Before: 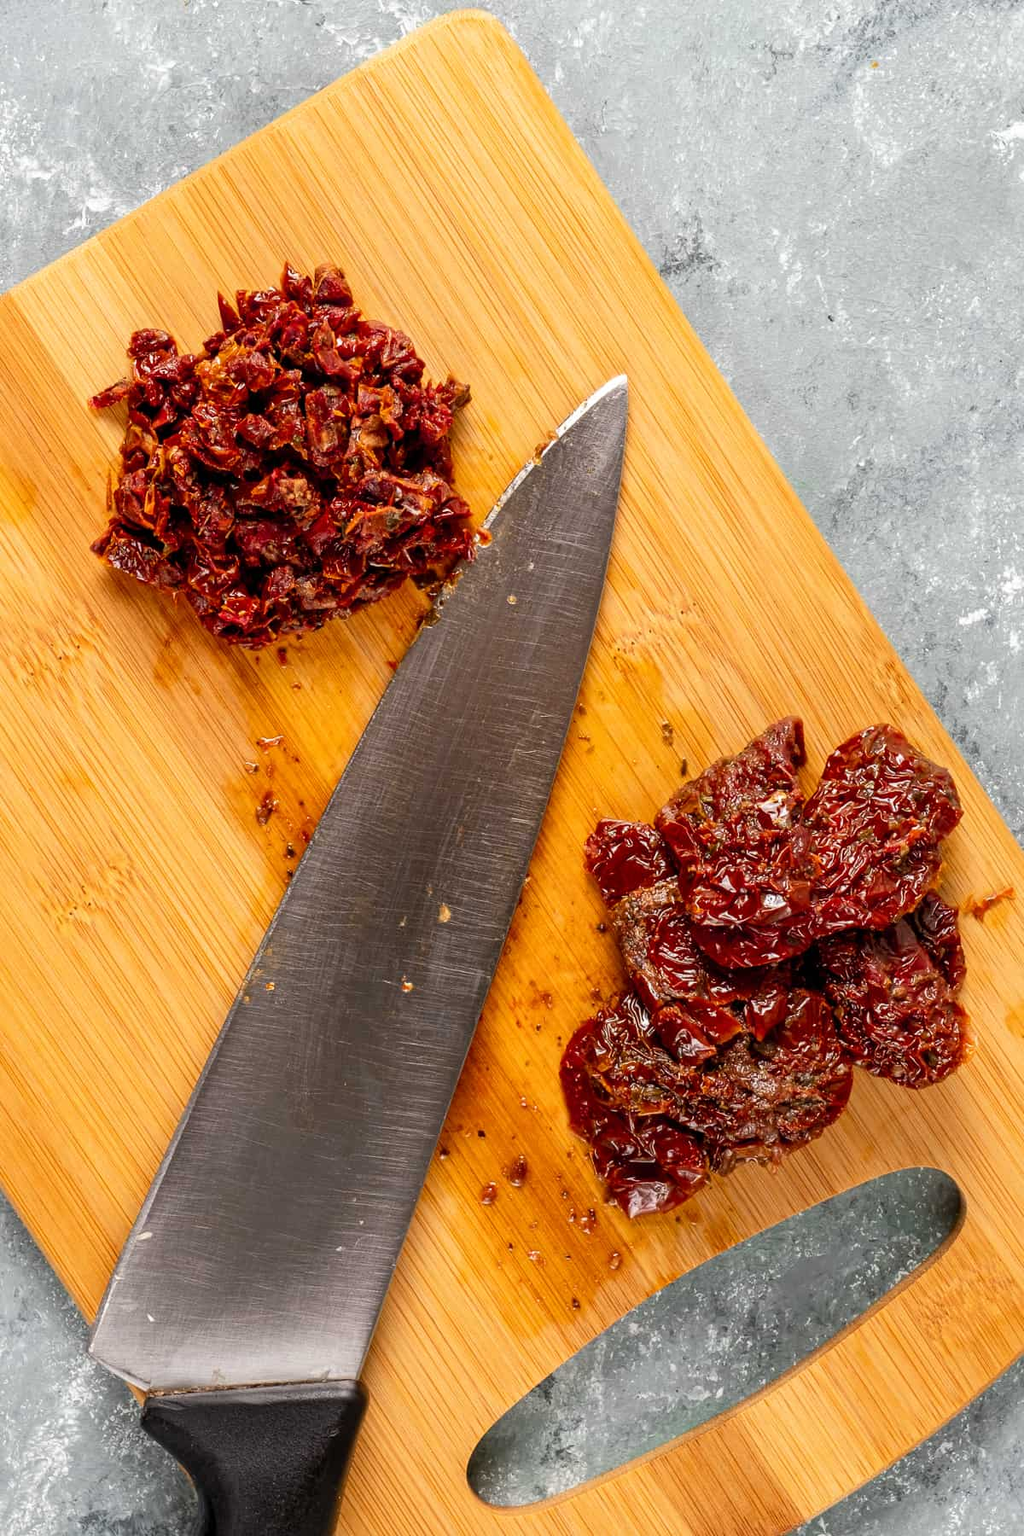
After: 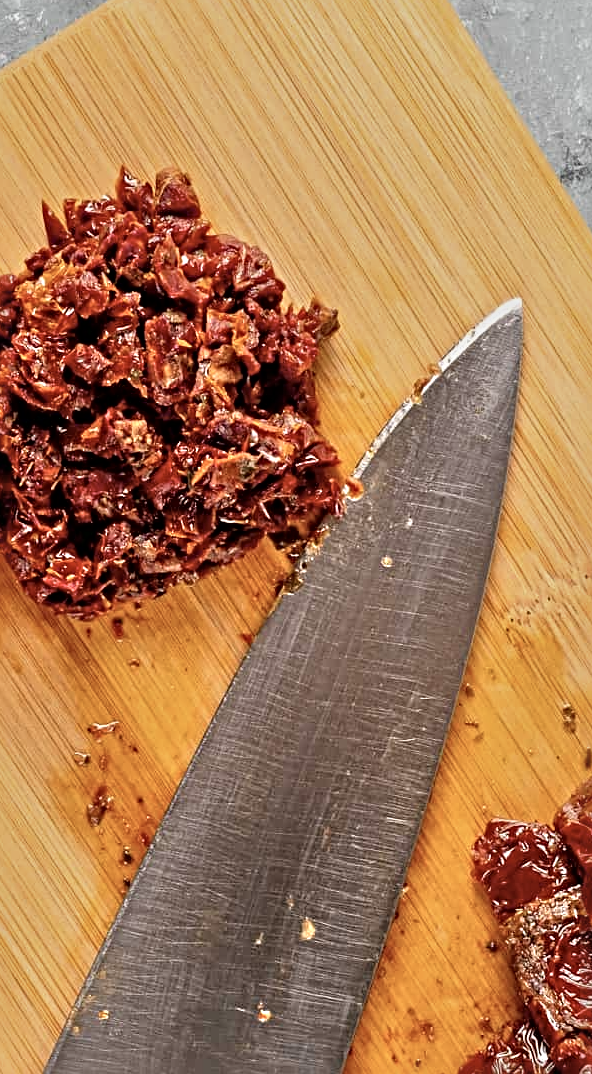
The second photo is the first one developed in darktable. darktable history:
exposure: exposure -0.607 EV, compensate highlight preservation false
tone equalizer: -7 EV 0.145 EV, -6 EV 0.632 EV, -5 EV 1.17 EV, -4 EV 1.3 EV, -3 EV 1.16 EV, -2 EV 0.6 EV, -1 EV 0.153 EV, mask exposure compensation -0.502 EV
contrast brightness saturation: contrast 0.057, brightness -0.006, saturation -0.232
crop: left 17.812%, top 7.835%, right 32.839%, bottom 32.449%
sharpen: radius 4.873
